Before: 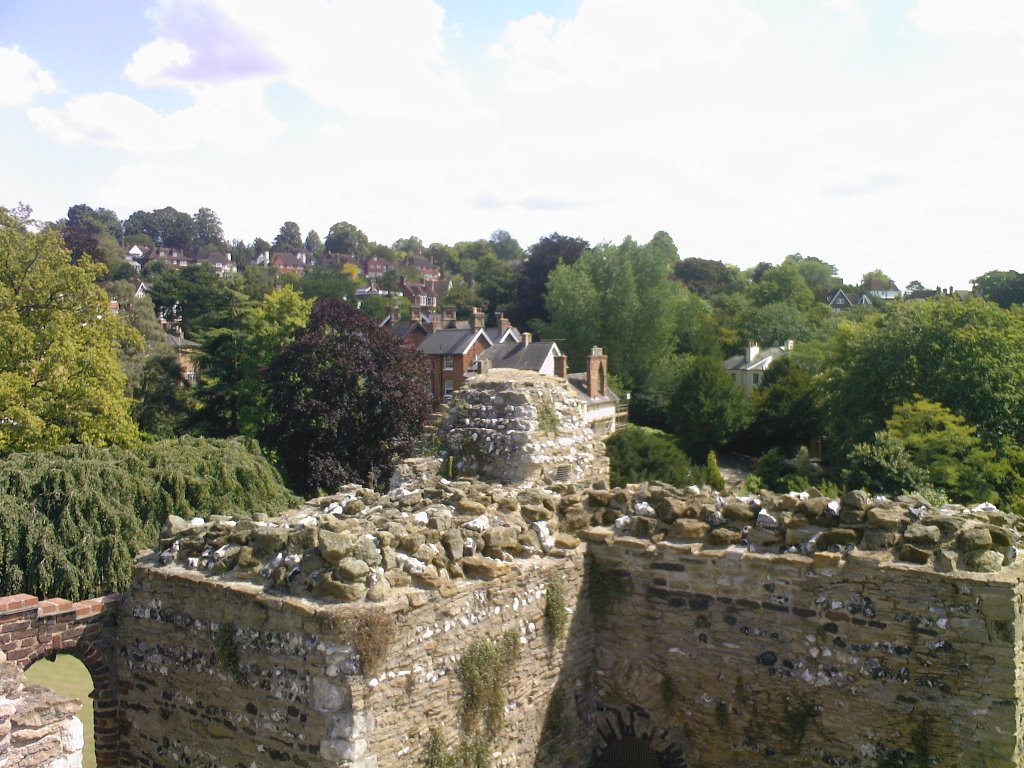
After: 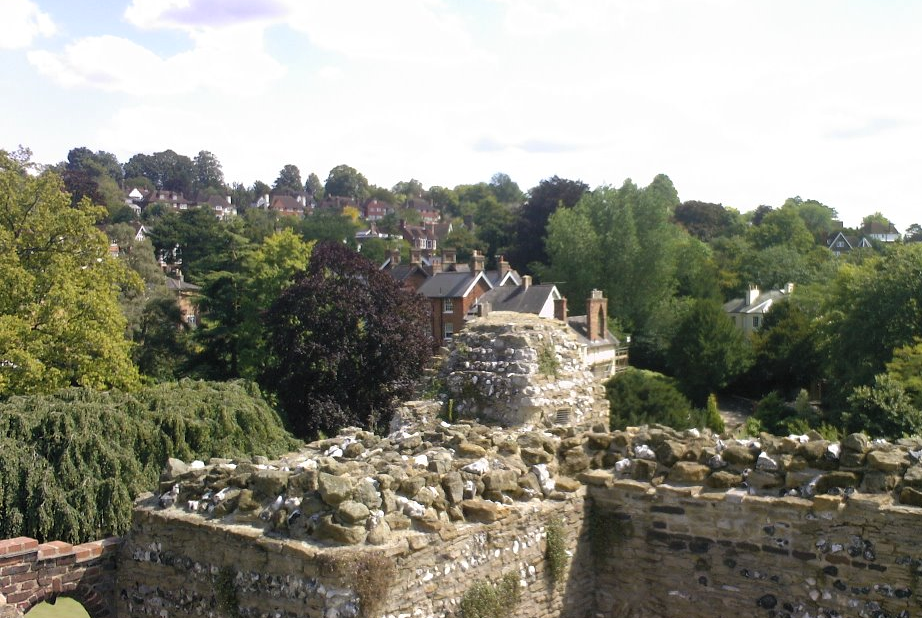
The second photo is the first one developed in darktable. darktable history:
levels: levels [0.026, 0.507, 0.987]
crop: top 7.446%, right 9.917%, bottom 11.997%
